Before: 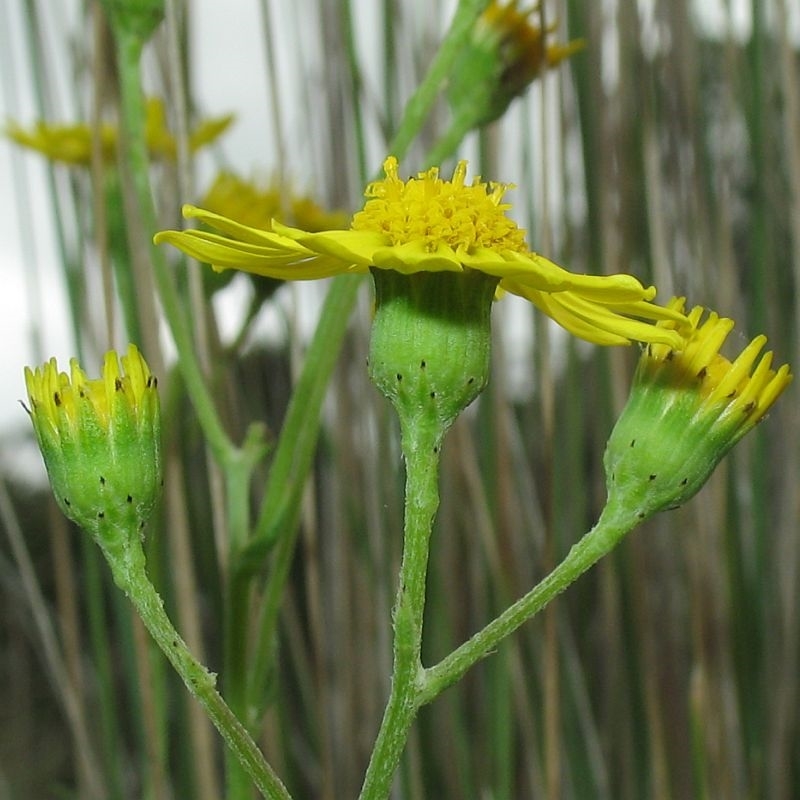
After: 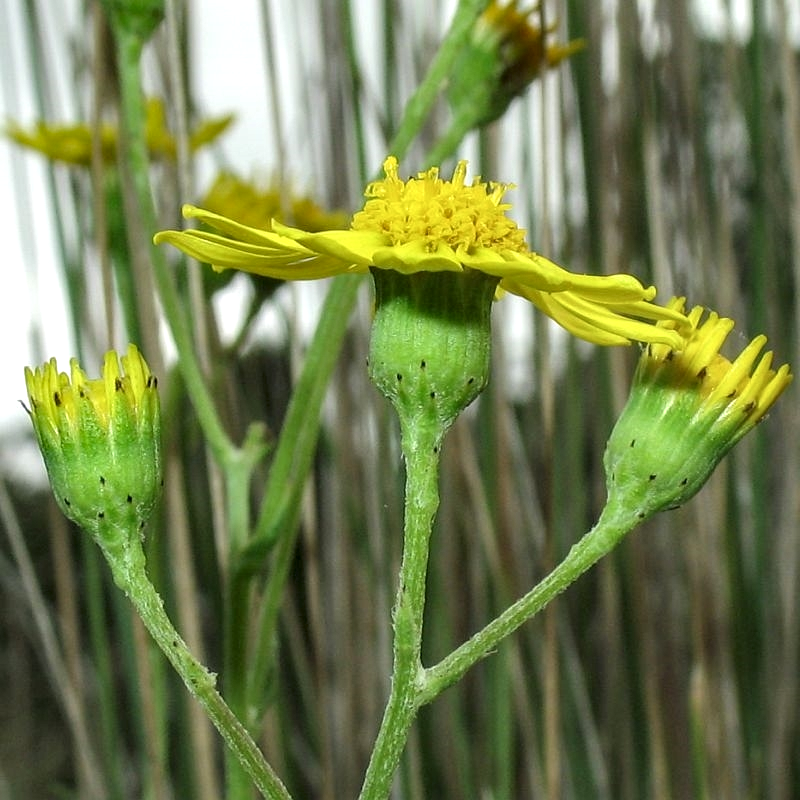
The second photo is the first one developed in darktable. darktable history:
local contrast: highlights 25%, detail 150%
exposure: exposure 0.2 EV, compensate highlight preservation false
